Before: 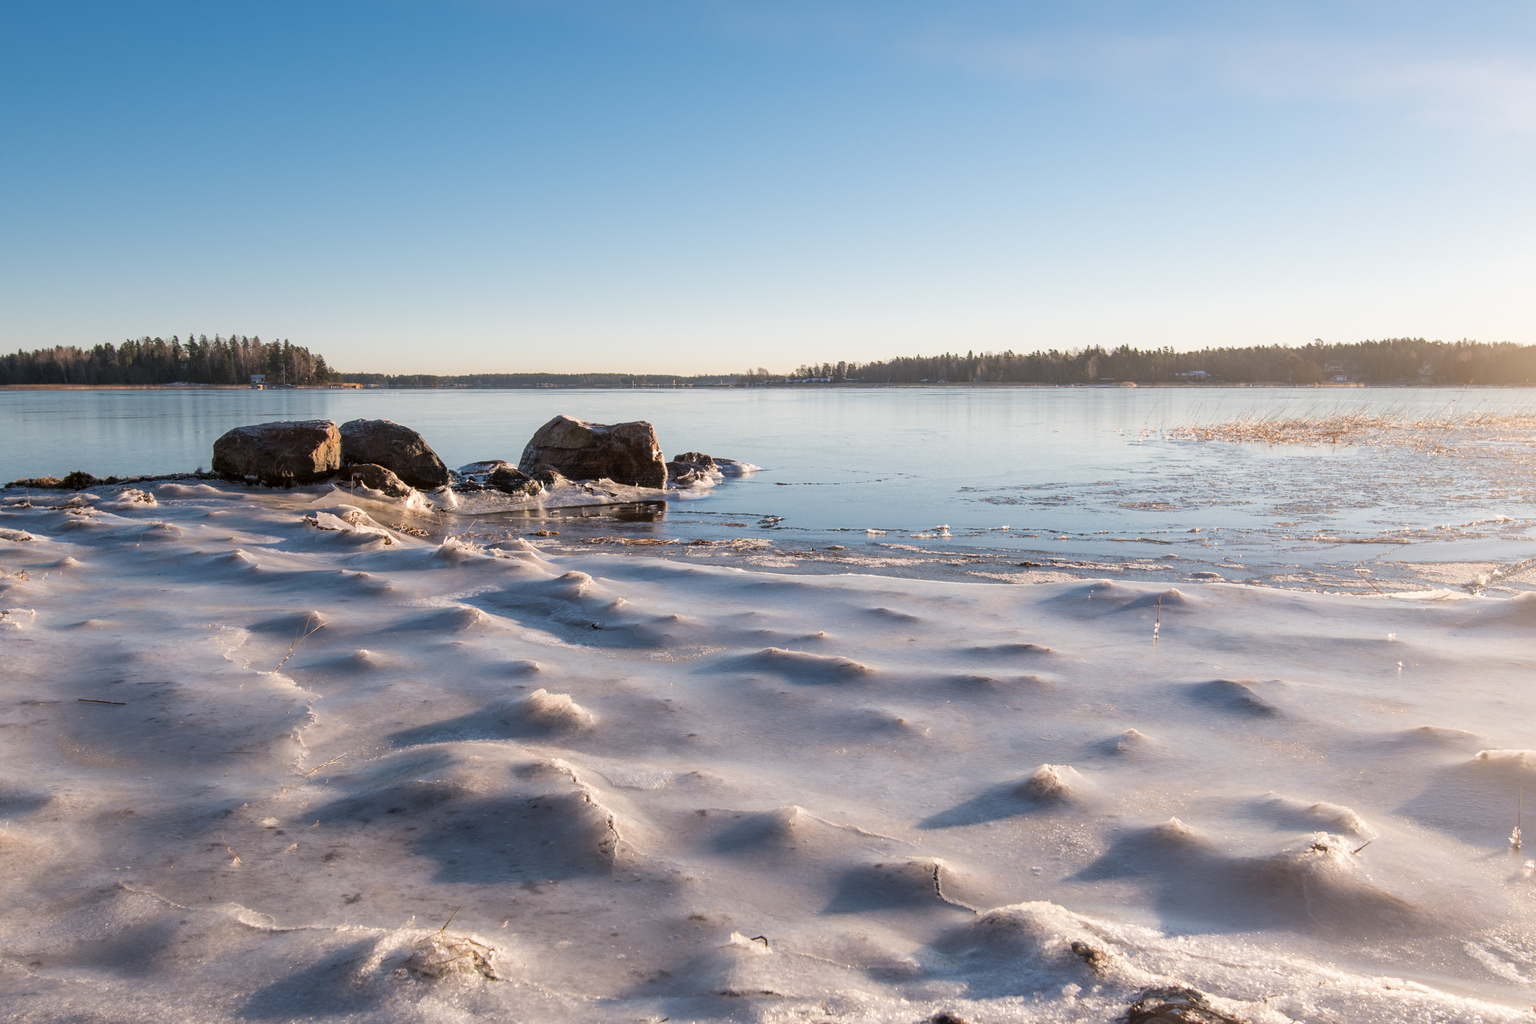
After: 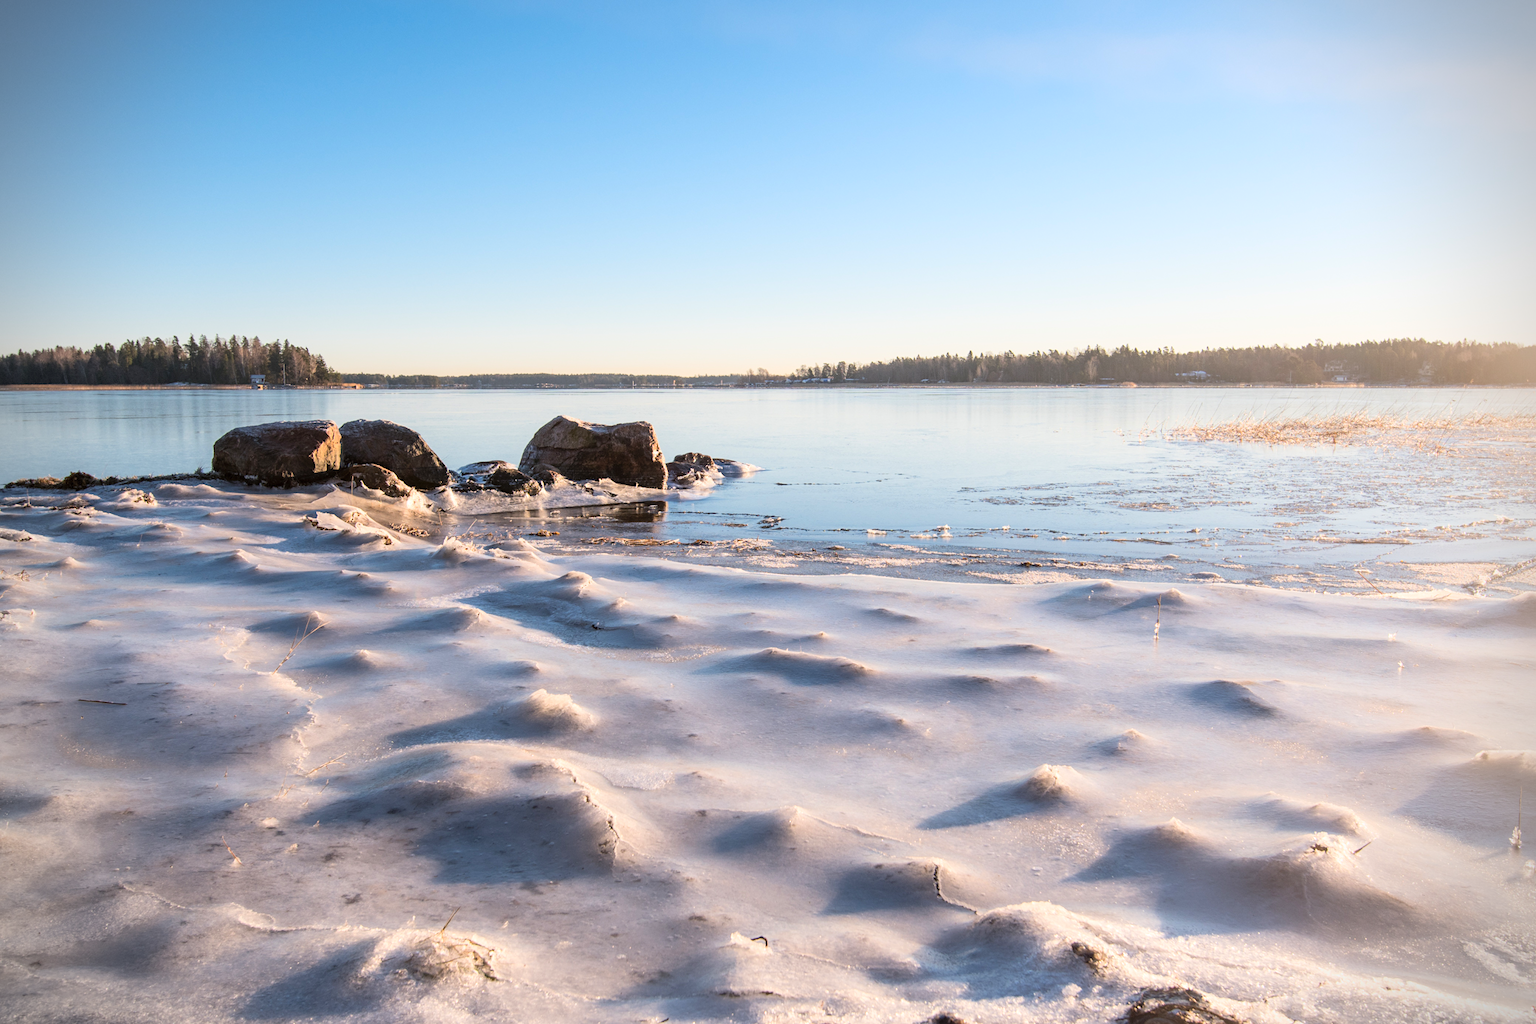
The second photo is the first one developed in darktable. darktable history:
contrast brightness saturation: contrast 0.2, brightness 0.16, saturation 0.22
vignetting: dithering 8-bit output, unbound false
